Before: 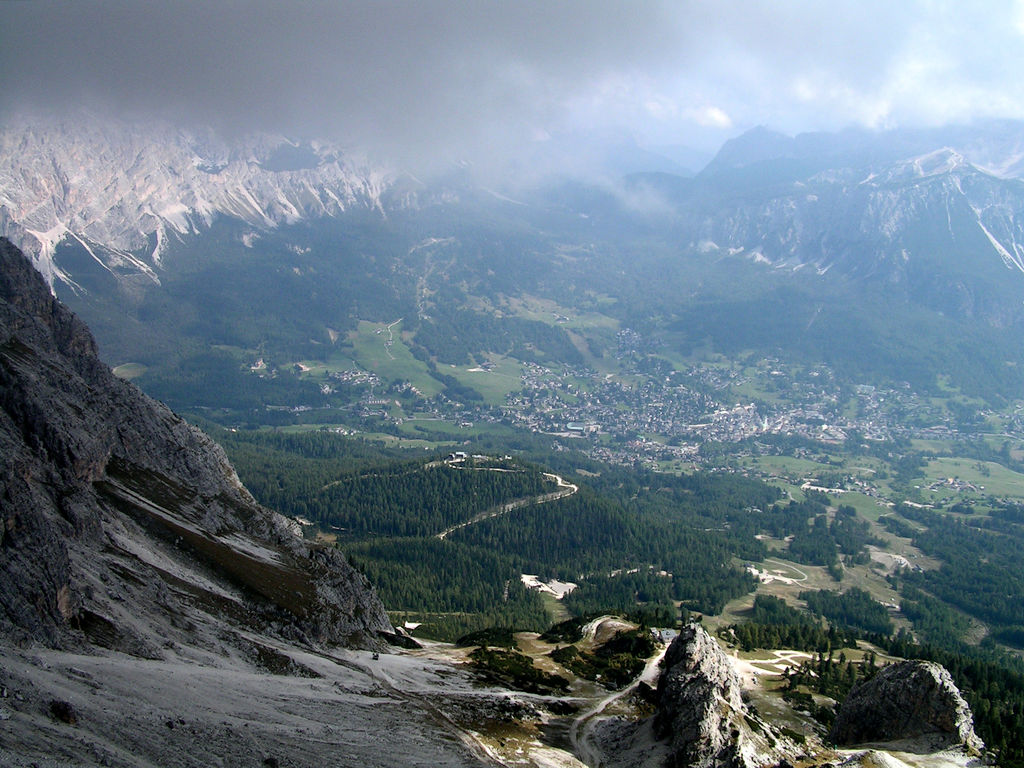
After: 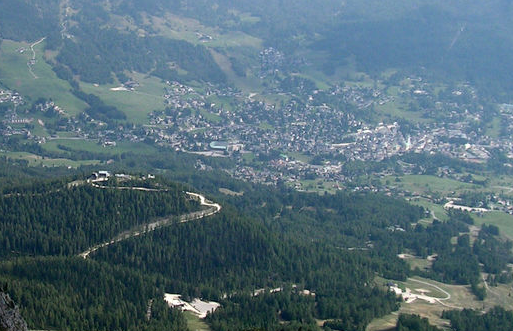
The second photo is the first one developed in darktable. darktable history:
crop: left 34.916%, top 36.715%, right 14.934%, bottom 20.078%
tone equalizer: edges refinement/feathering 500, mask exposure compensation -1.57 EV, preserve details no
